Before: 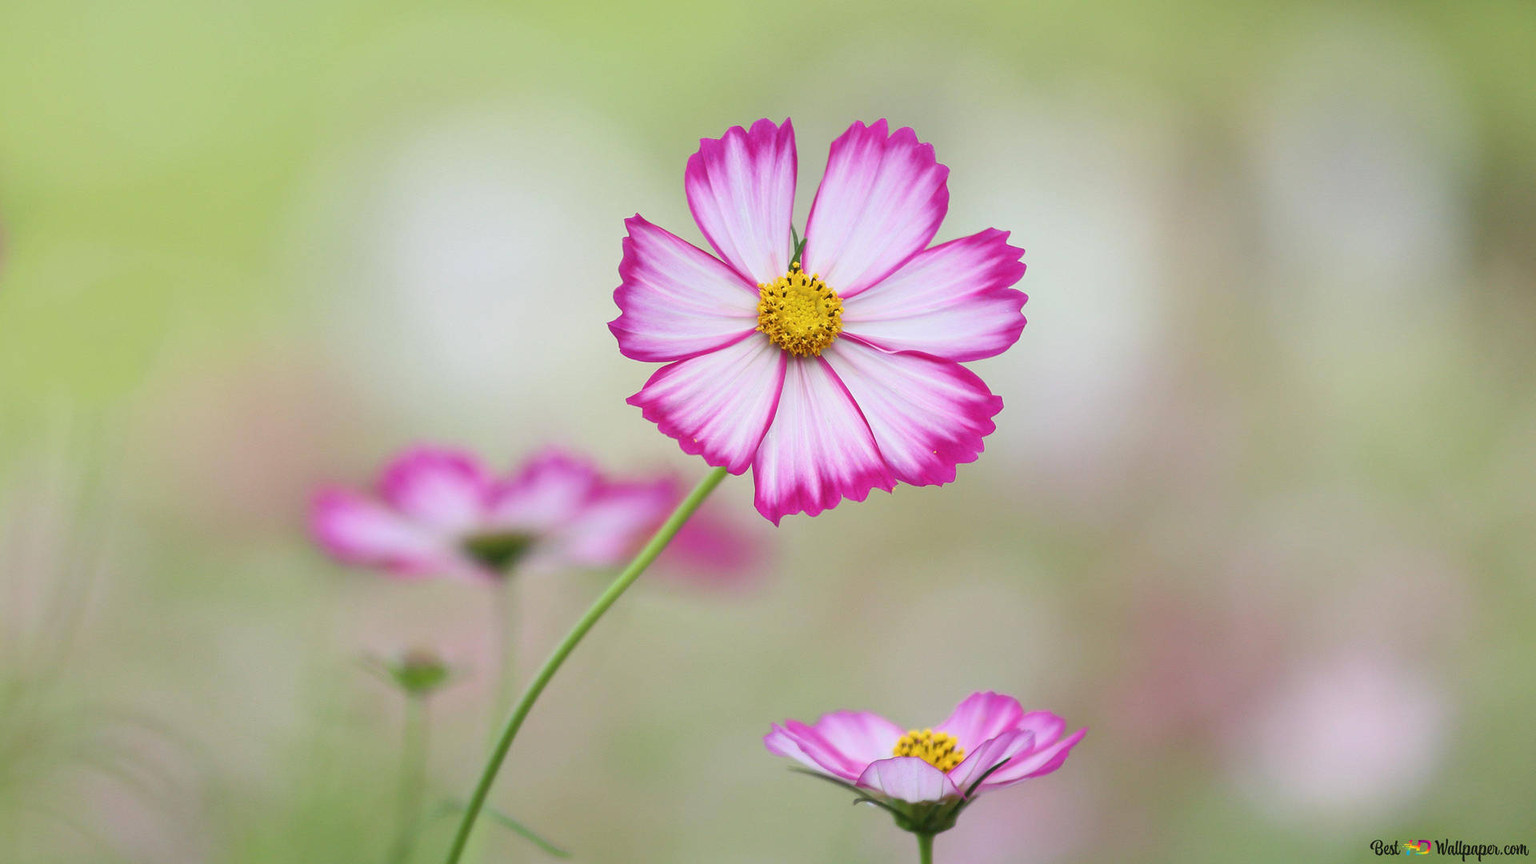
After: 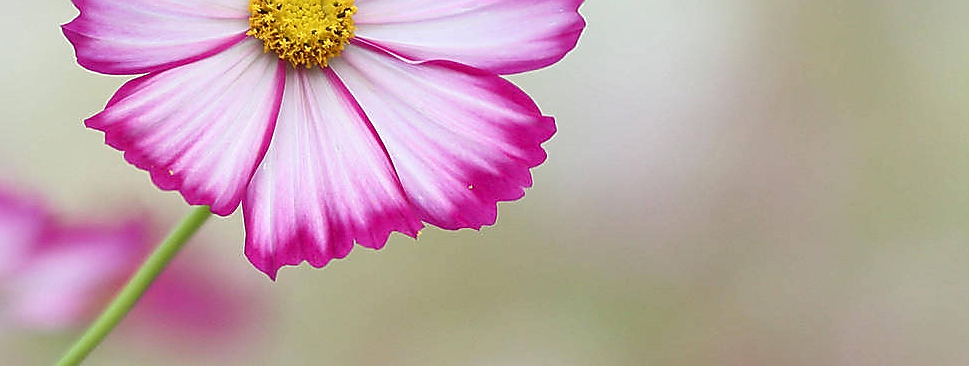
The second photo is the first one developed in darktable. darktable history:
crop: left 36.395%, top 35.057%, right 13.096%, bottom 30.976%
local contrast: mode bilateral grid, contrast 19, coarseness 50, detail 130%, midtone range 0.2
sharpen: radius 1.36, amount 1.244, threshold 0.751
